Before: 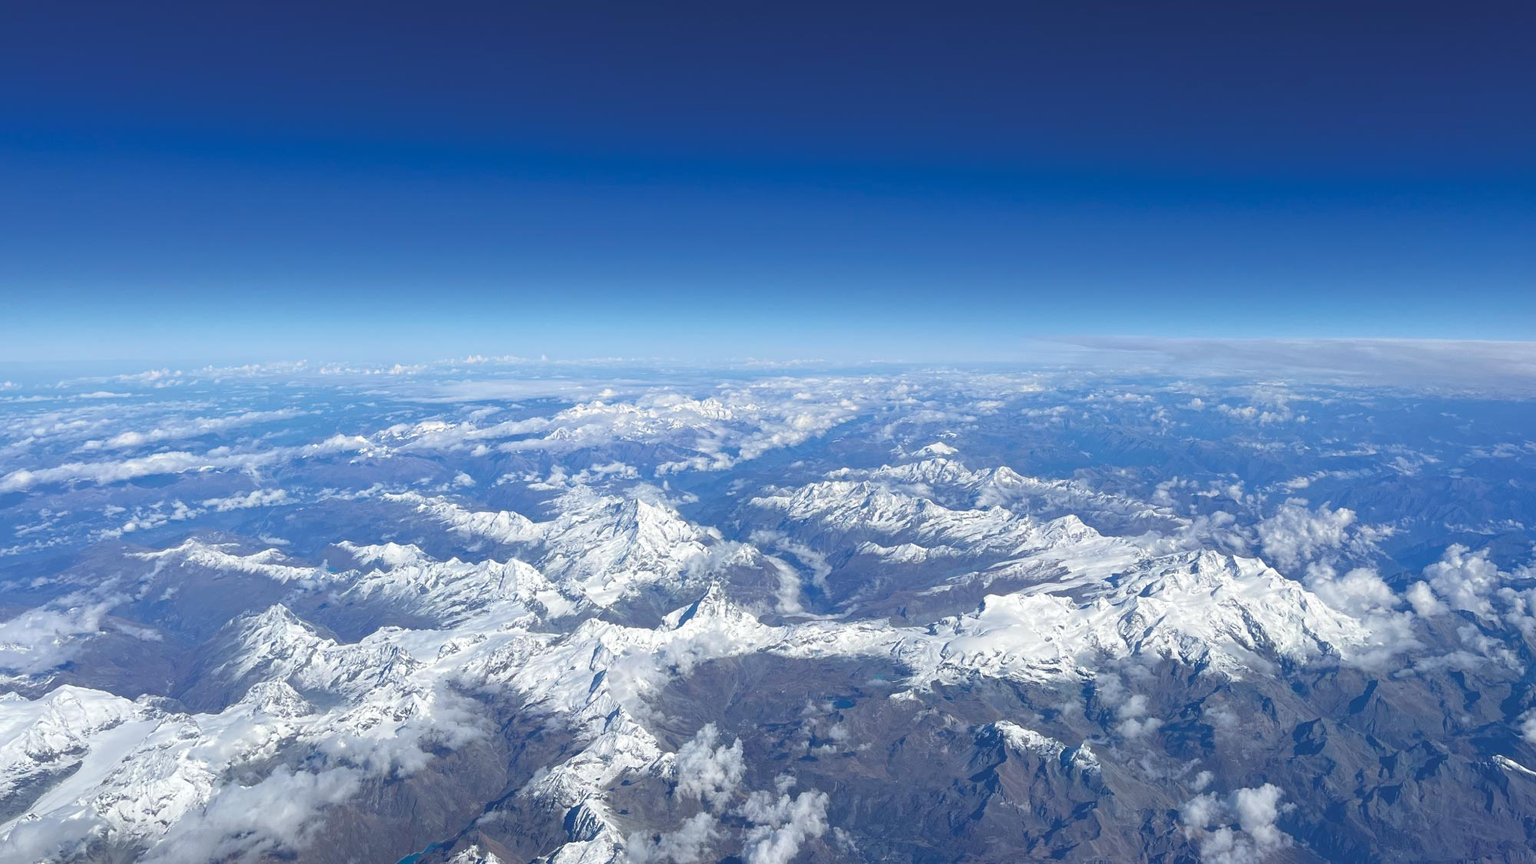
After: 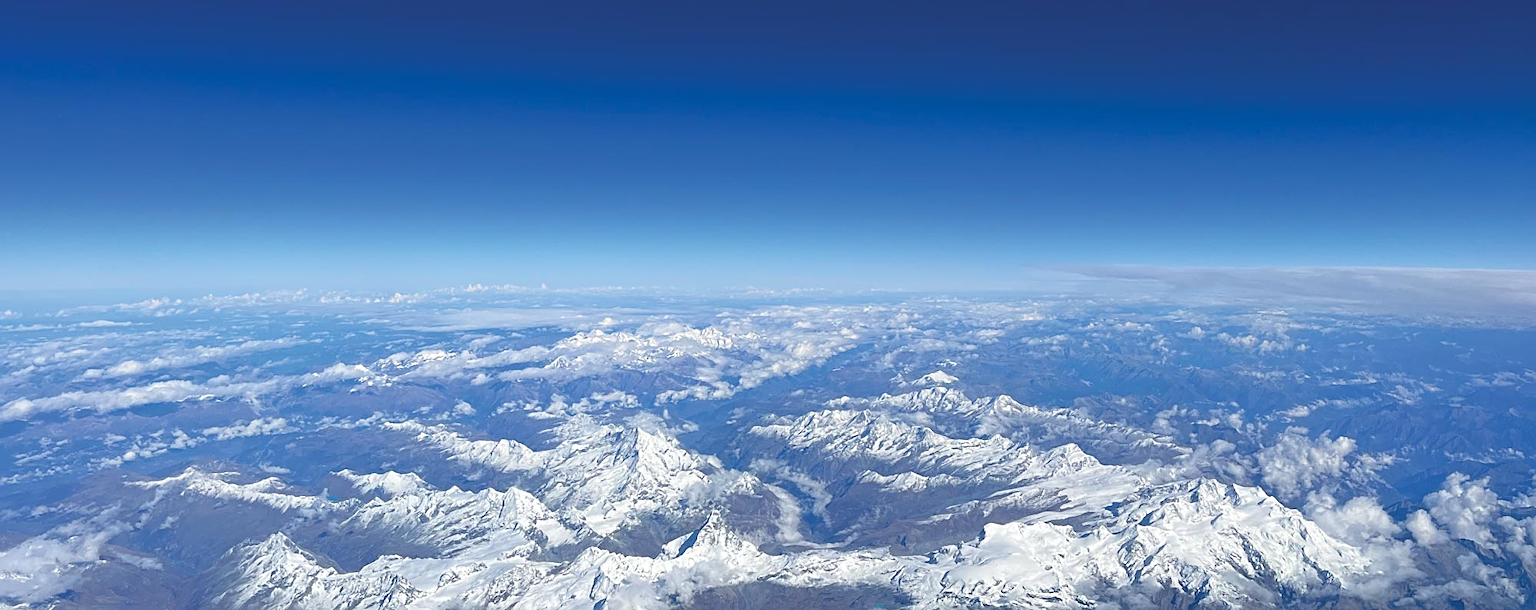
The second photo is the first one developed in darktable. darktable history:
crop and rotate: top 8.293%, bottom 20.996%
sharpen: on, module defaults
